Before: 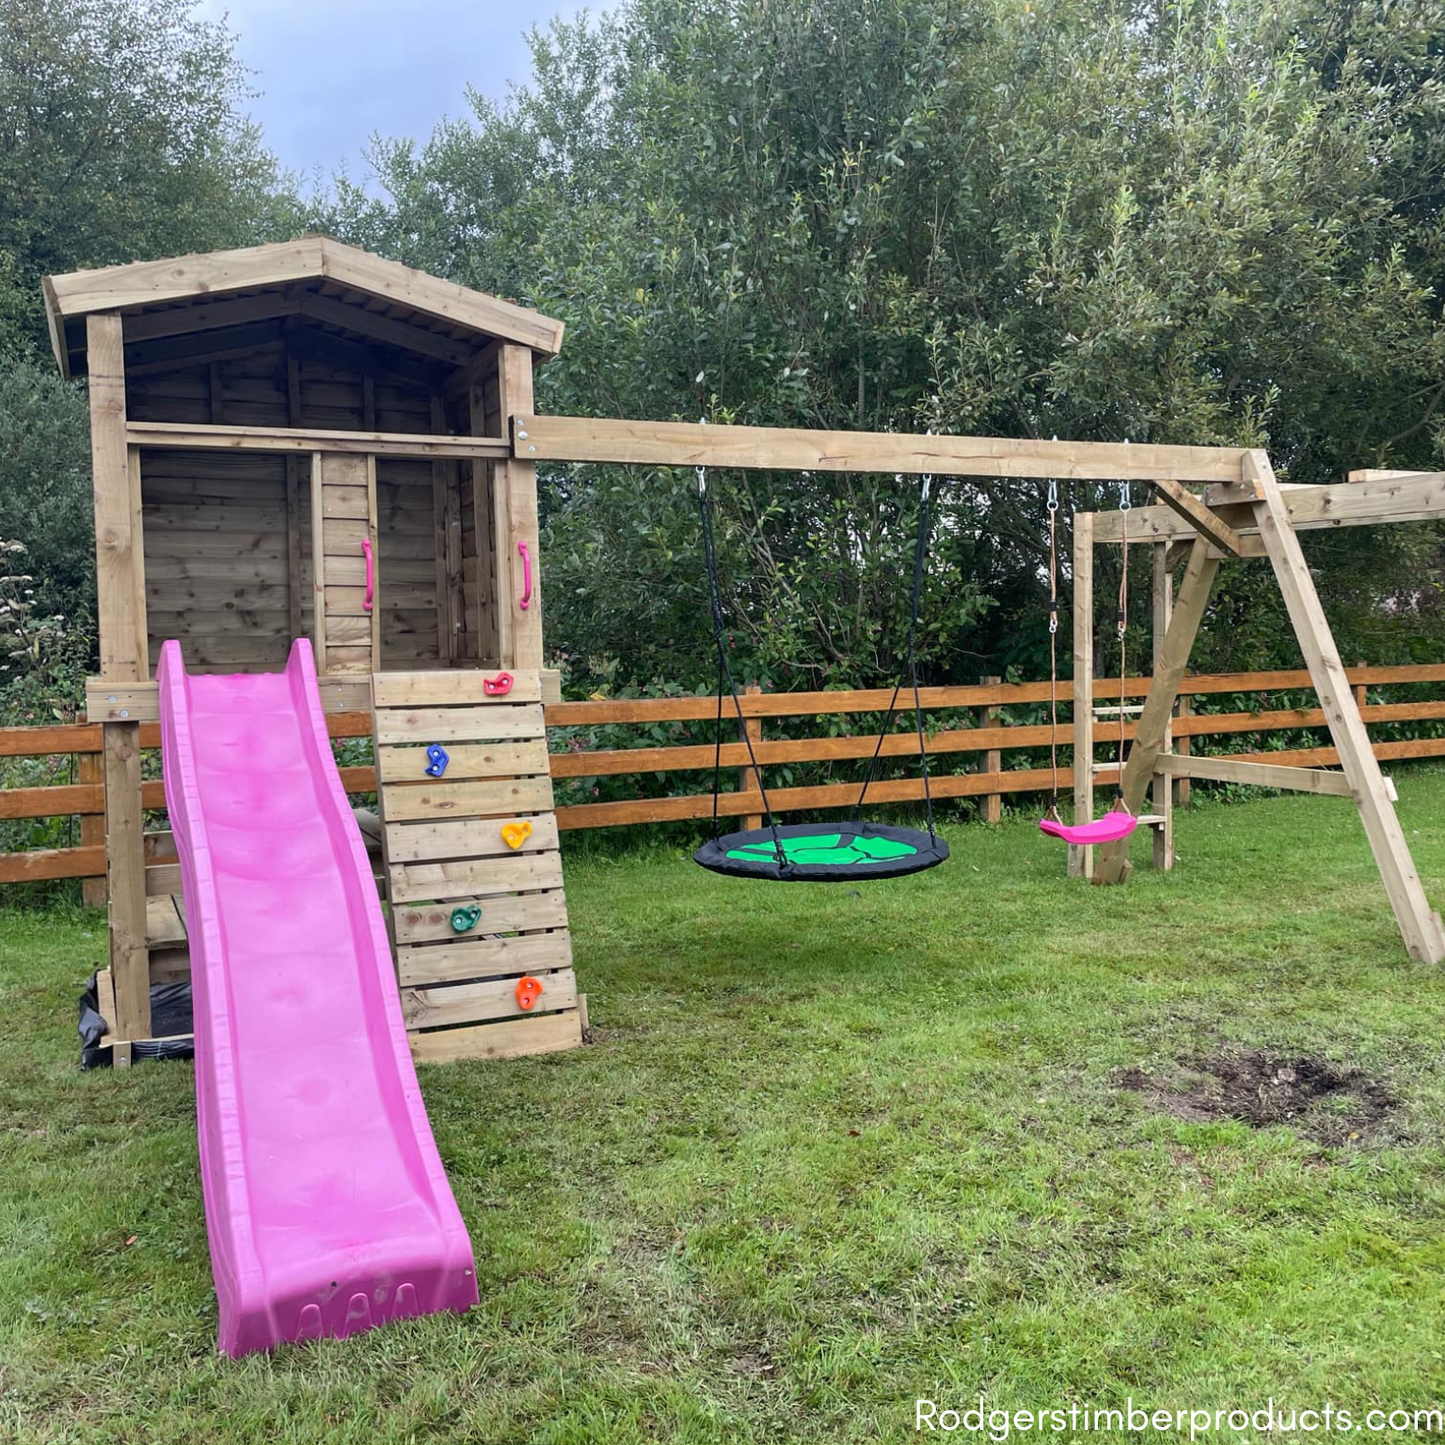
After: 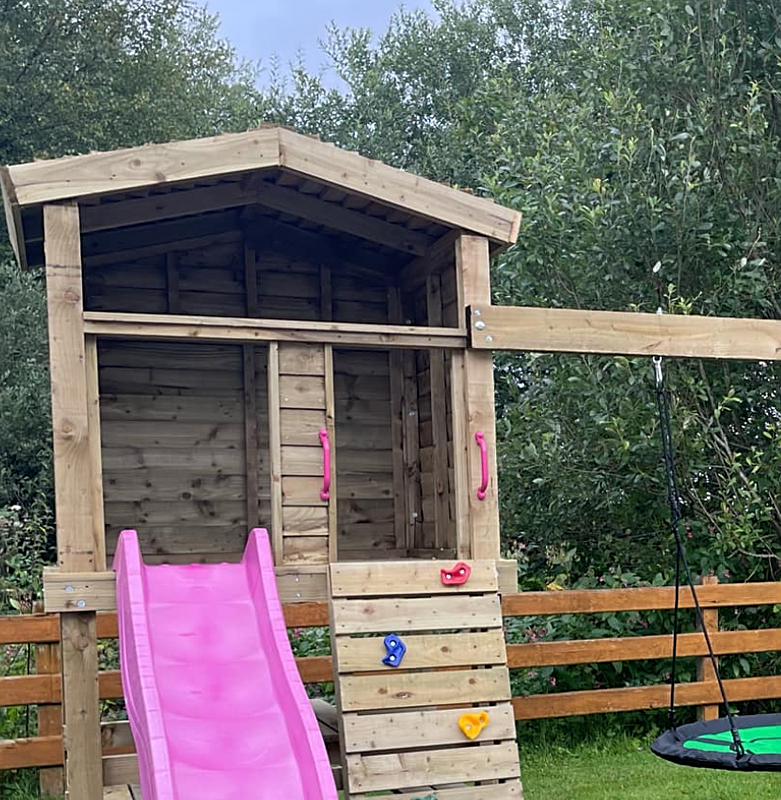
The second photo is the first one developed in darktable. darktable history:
sharpen: on, module defaults
crop and rotate: left 3.045%, top 7.625%, right 42.881%, bottom 36.999%
